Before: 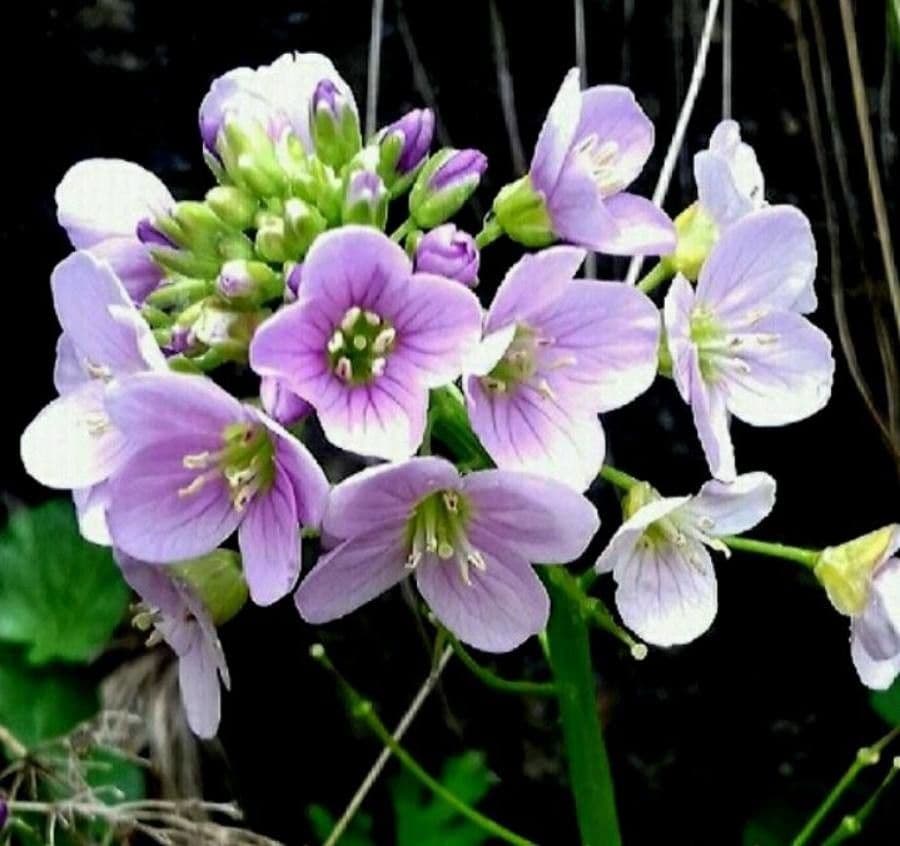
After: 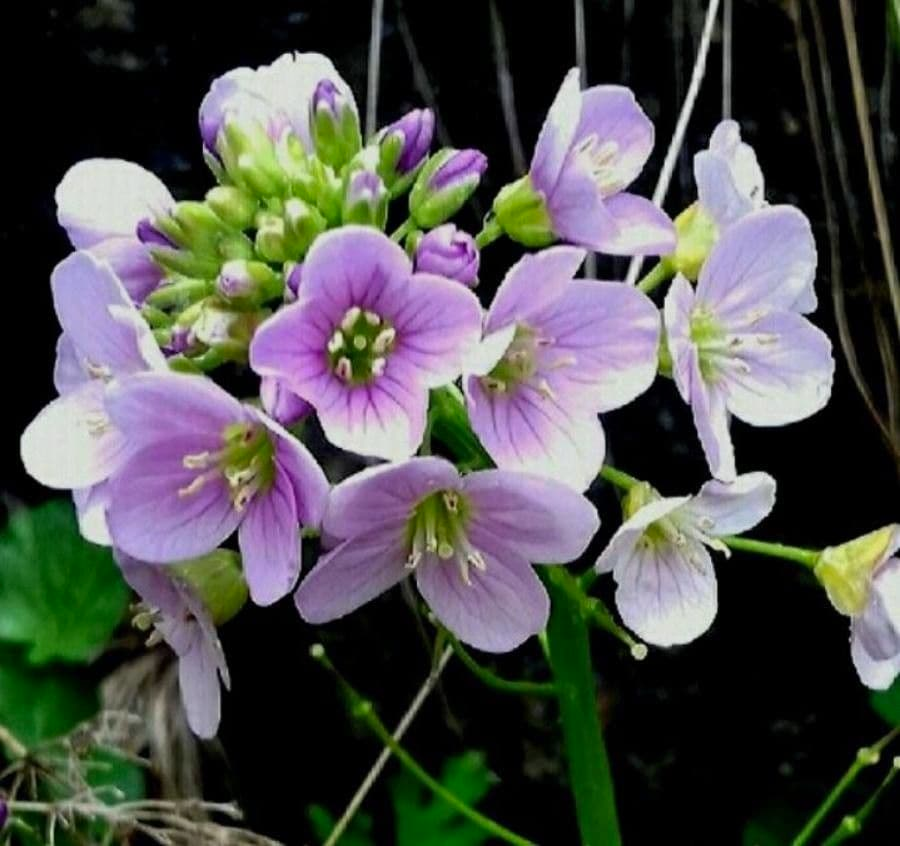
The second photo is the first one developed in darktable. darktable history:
shadows and highlights: radius 121.24, shadows 21.69, white point adjustment -9.59, highlights -15.14, highlights color adjustment 0.552%, soften with gaussian
